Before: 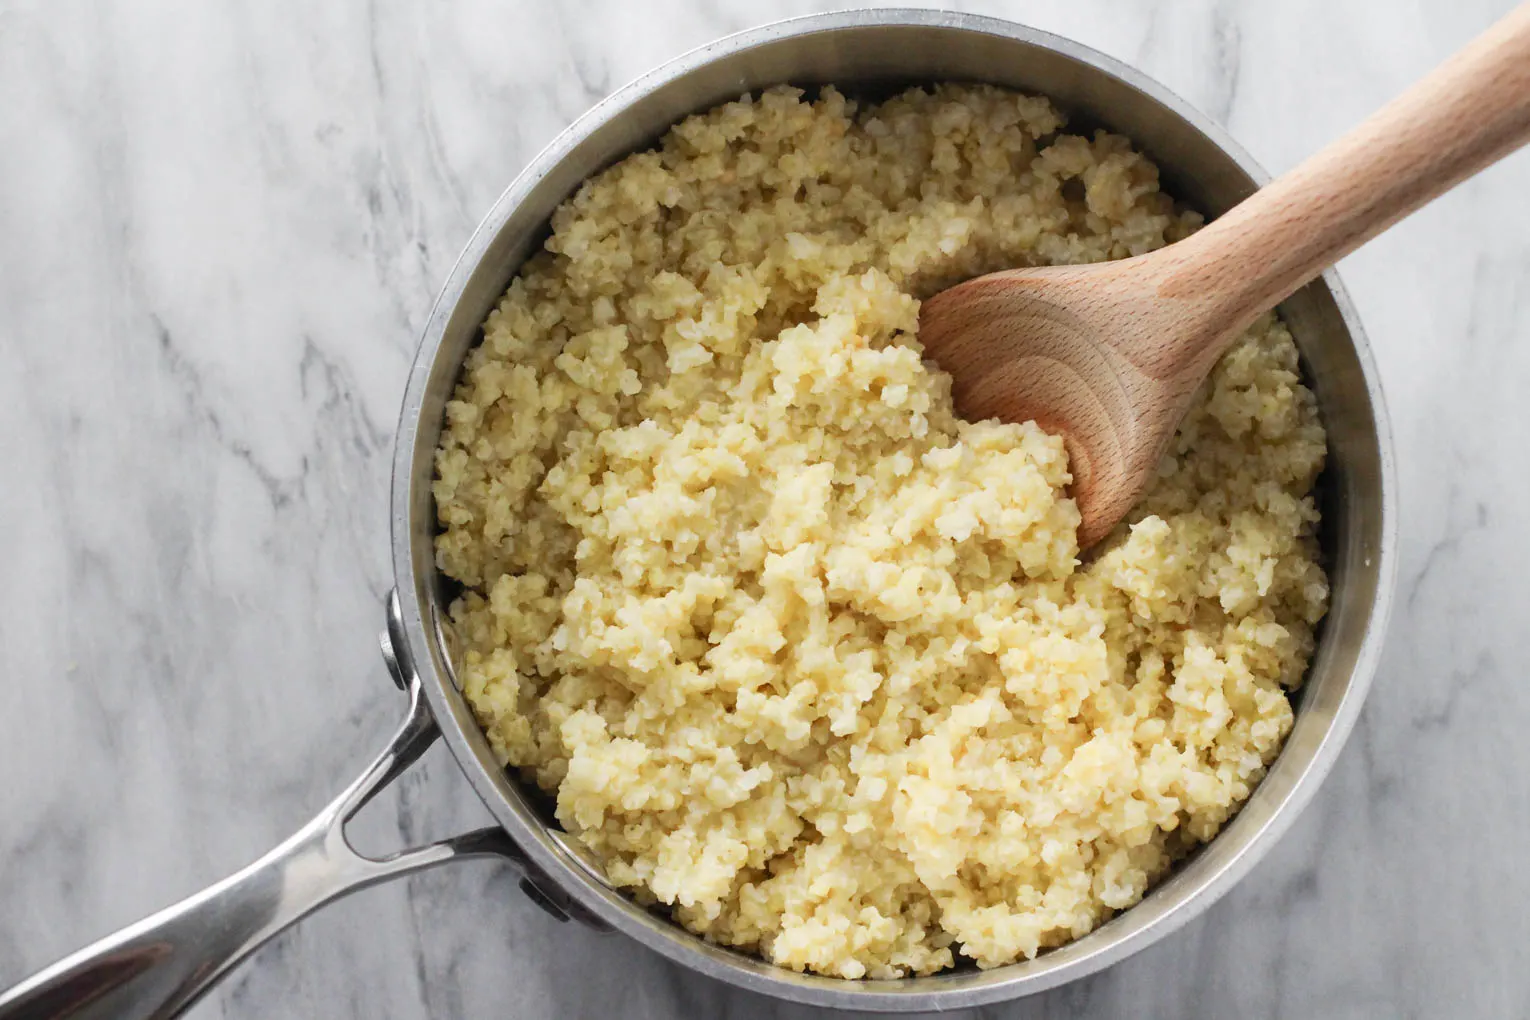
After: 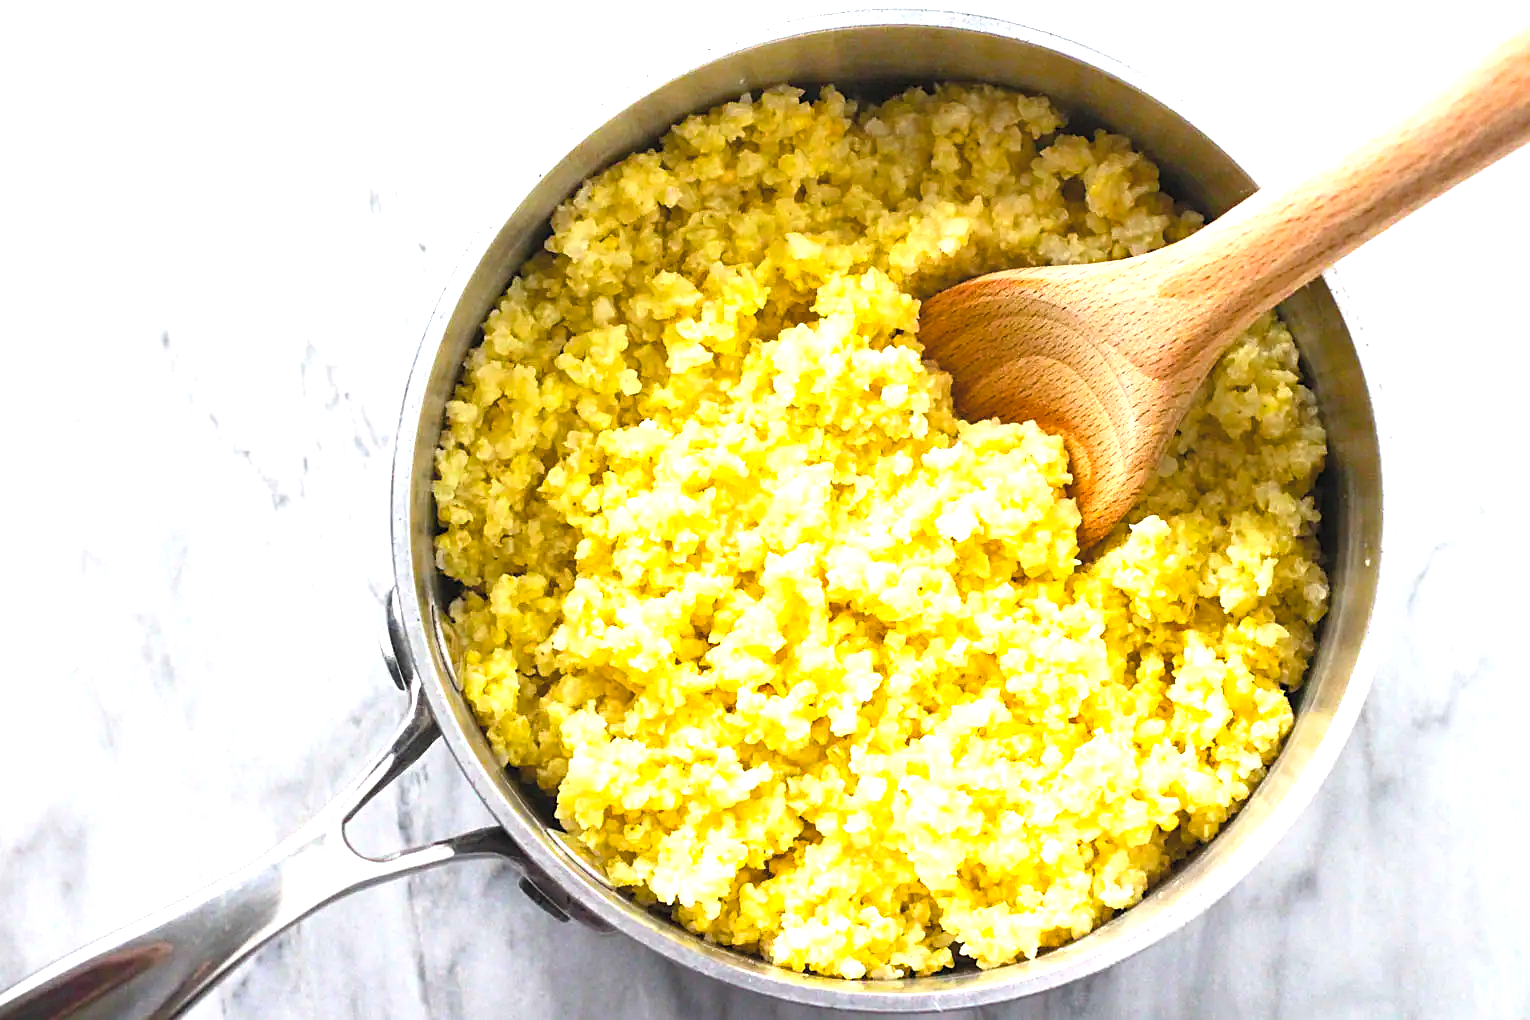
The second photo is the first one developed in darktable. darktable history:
sharpen: on, module defaults
exposure: black level correction 0, exposure 0.7 EV, compensate exposure bias true, compensate highlight preservation false
contrast brightness saturation: brightness 0.15
color balance rgb: linear chroma grading › global chroma 9%, perceptual saturation grading › global saturation 36%, perceptual saturation grading › shadows 35%, perceptual brilliance grading › global brilliance 15%, perceptual brilliance grading › shadows -35%, global vibrance 15%
